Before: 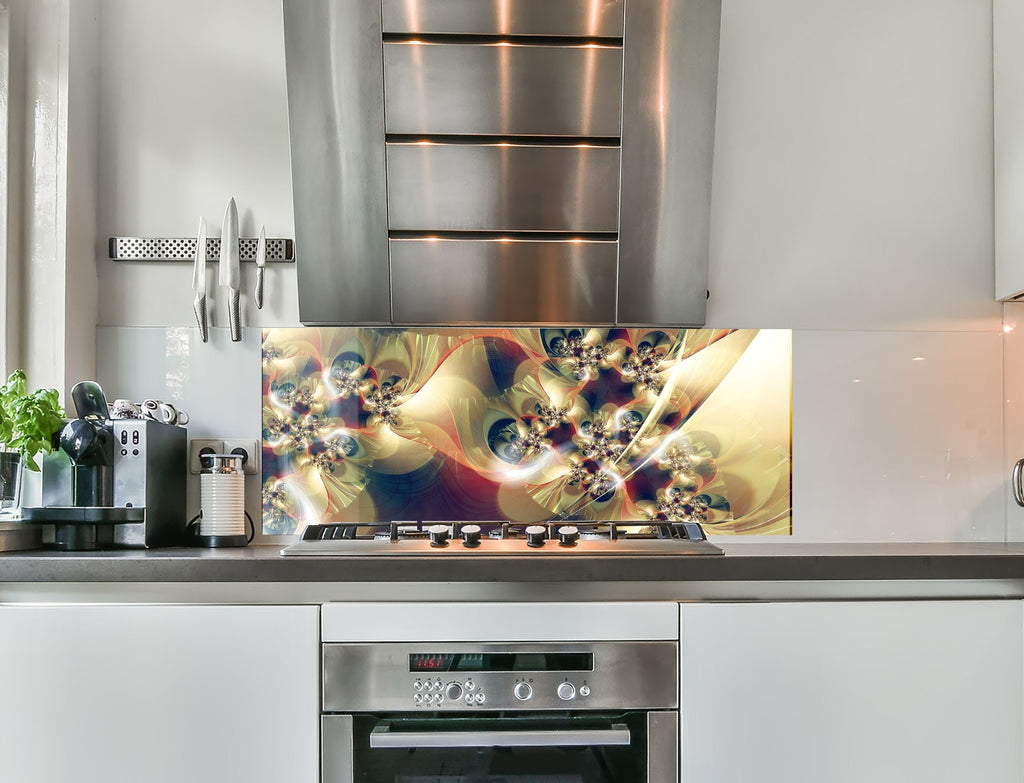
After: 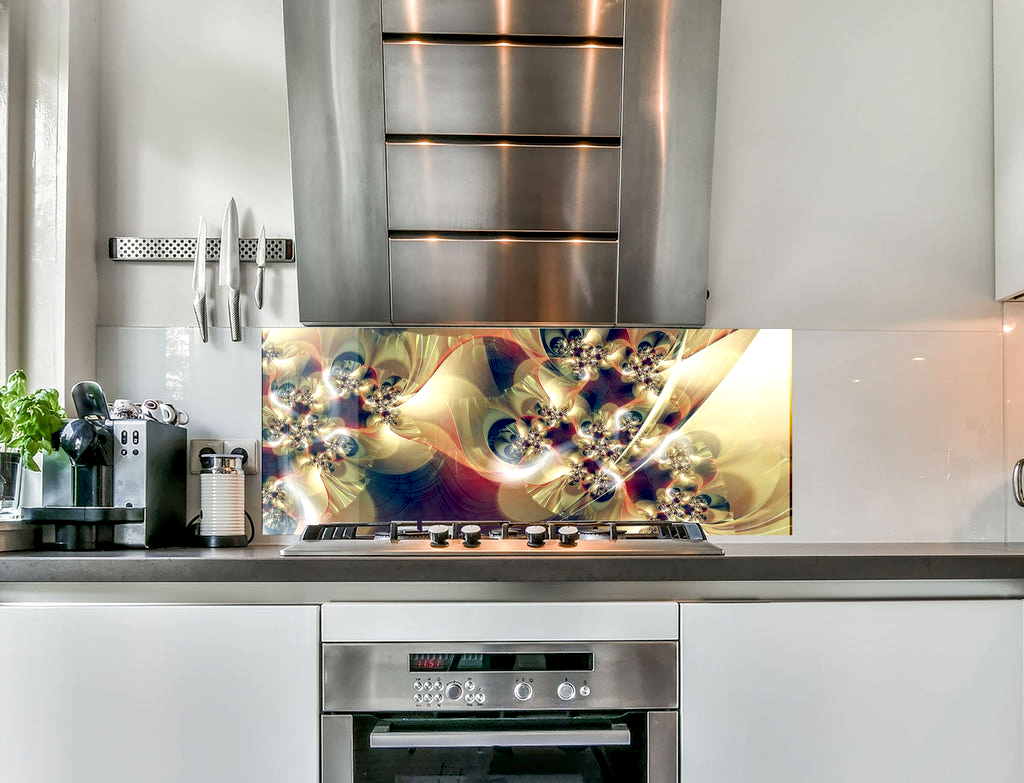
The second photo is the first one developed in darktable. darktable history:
exposure: black level correction 0.009, exposure 0.117 EV, compensate exposure bias true, compensate highlight preservation false
local contrast: on, module defaults
